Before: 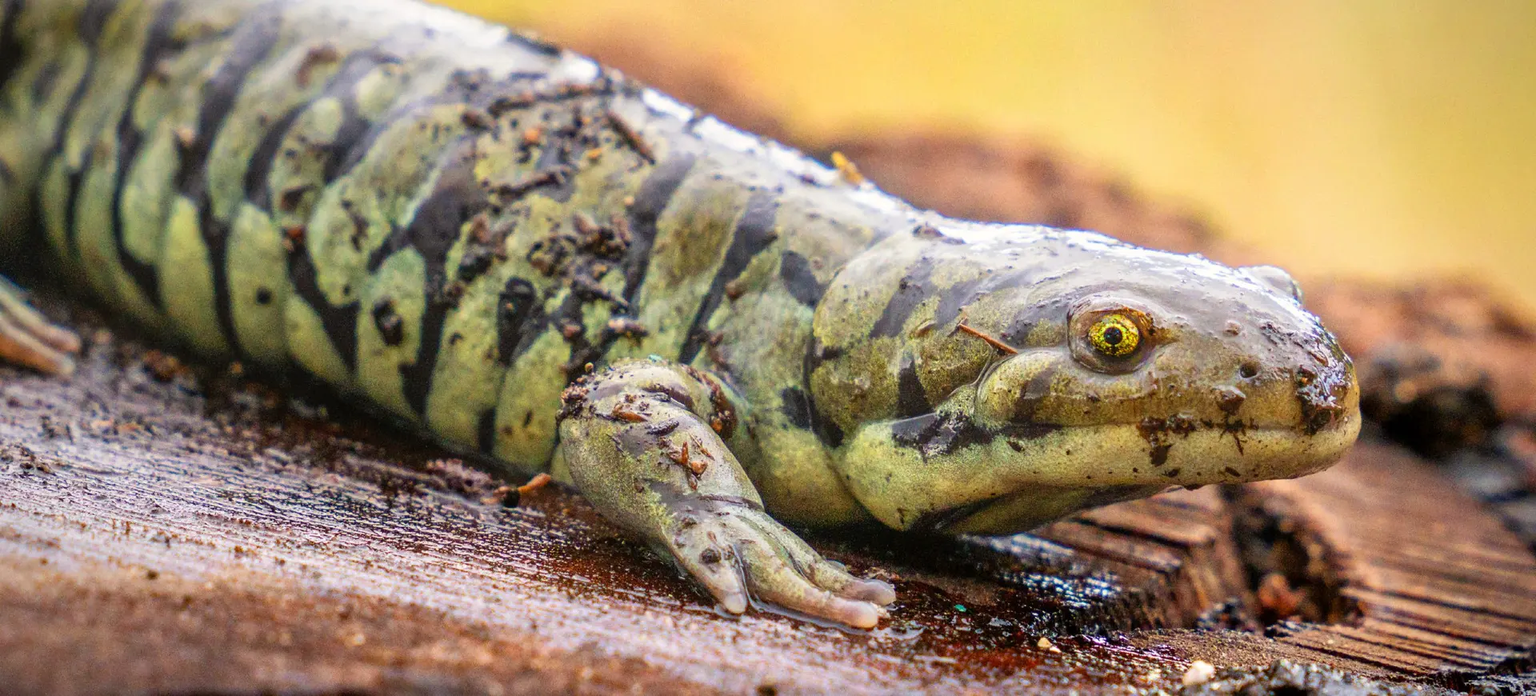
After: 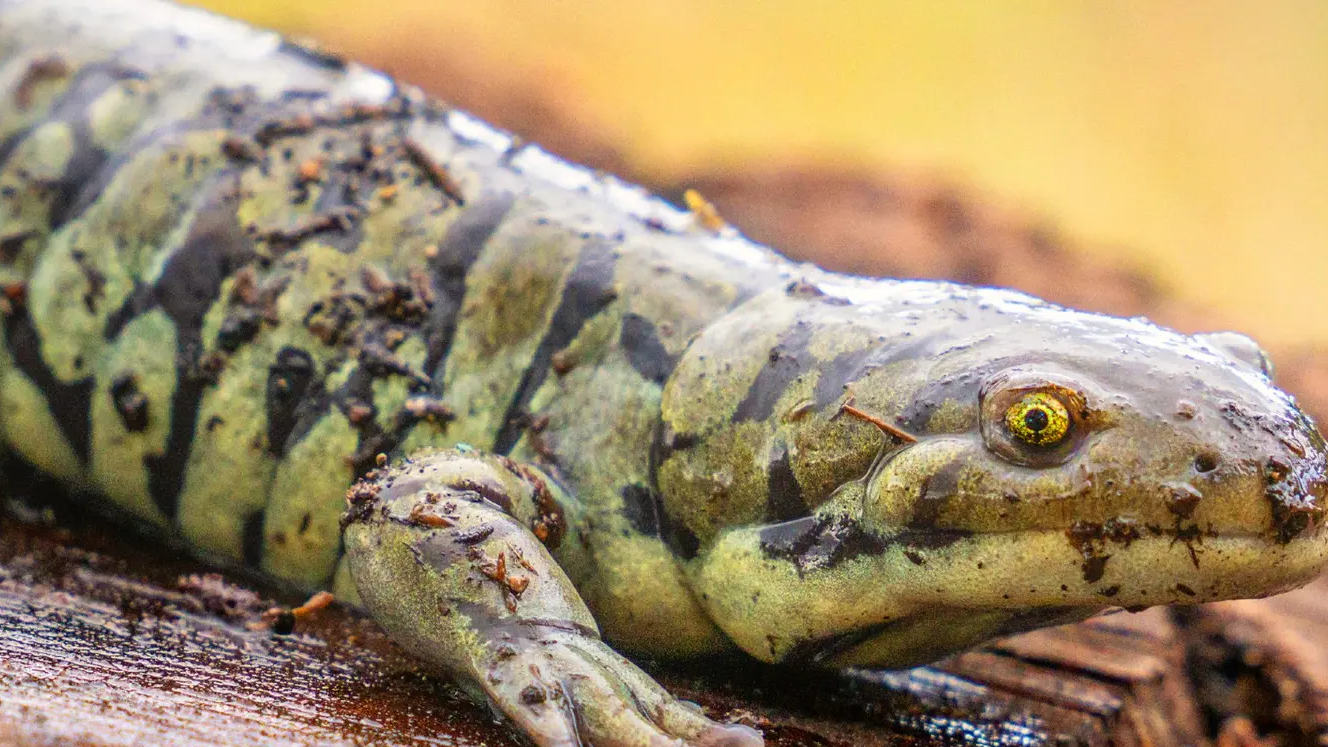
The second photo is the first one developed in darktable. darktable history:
crop: left 18.496%, right 12.327%, bottom 14.132%
